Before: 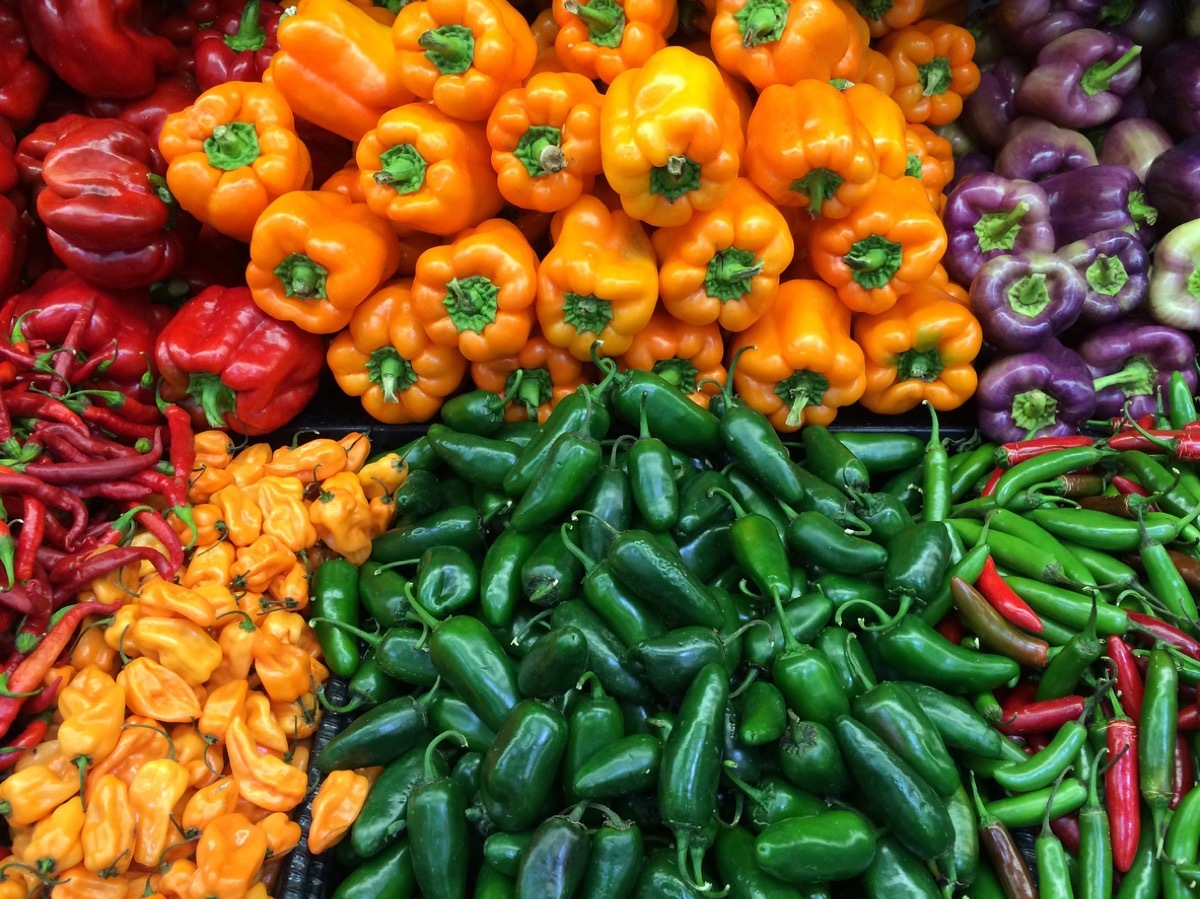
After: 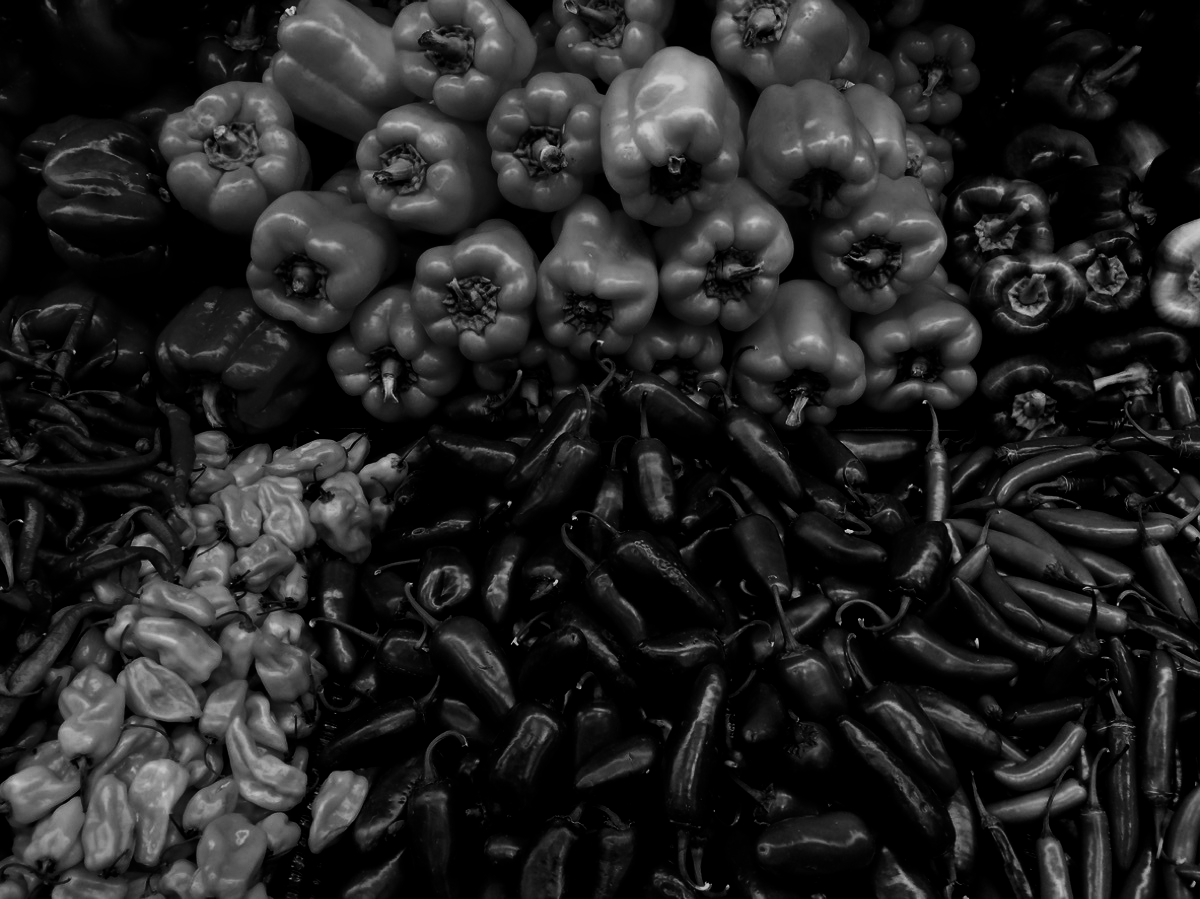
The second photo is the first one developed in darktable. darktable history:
contrast brightness saturation: contrast 0.02, brightness -1, saturation -1
filmic rgb: black relative exposure -5 EV, white relative exposure 3.2 EV, hardness 3.42, contrast 1.2, highlights saturation mix -30%
velvia: strength 67.07%, mid-tones bias 0.972
